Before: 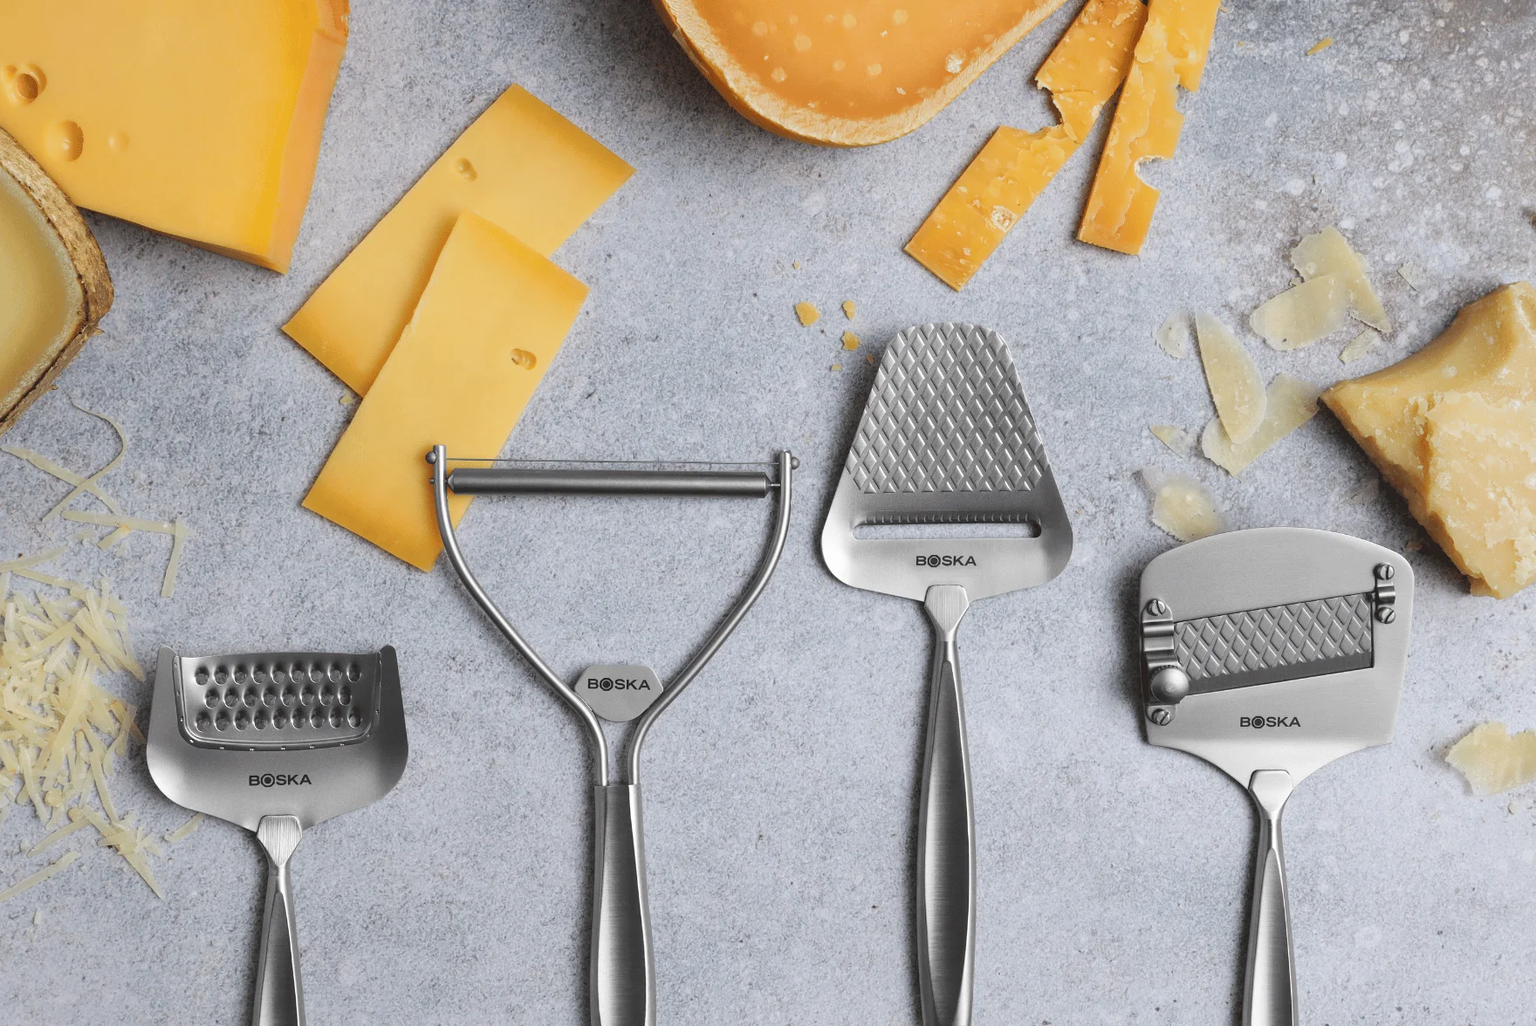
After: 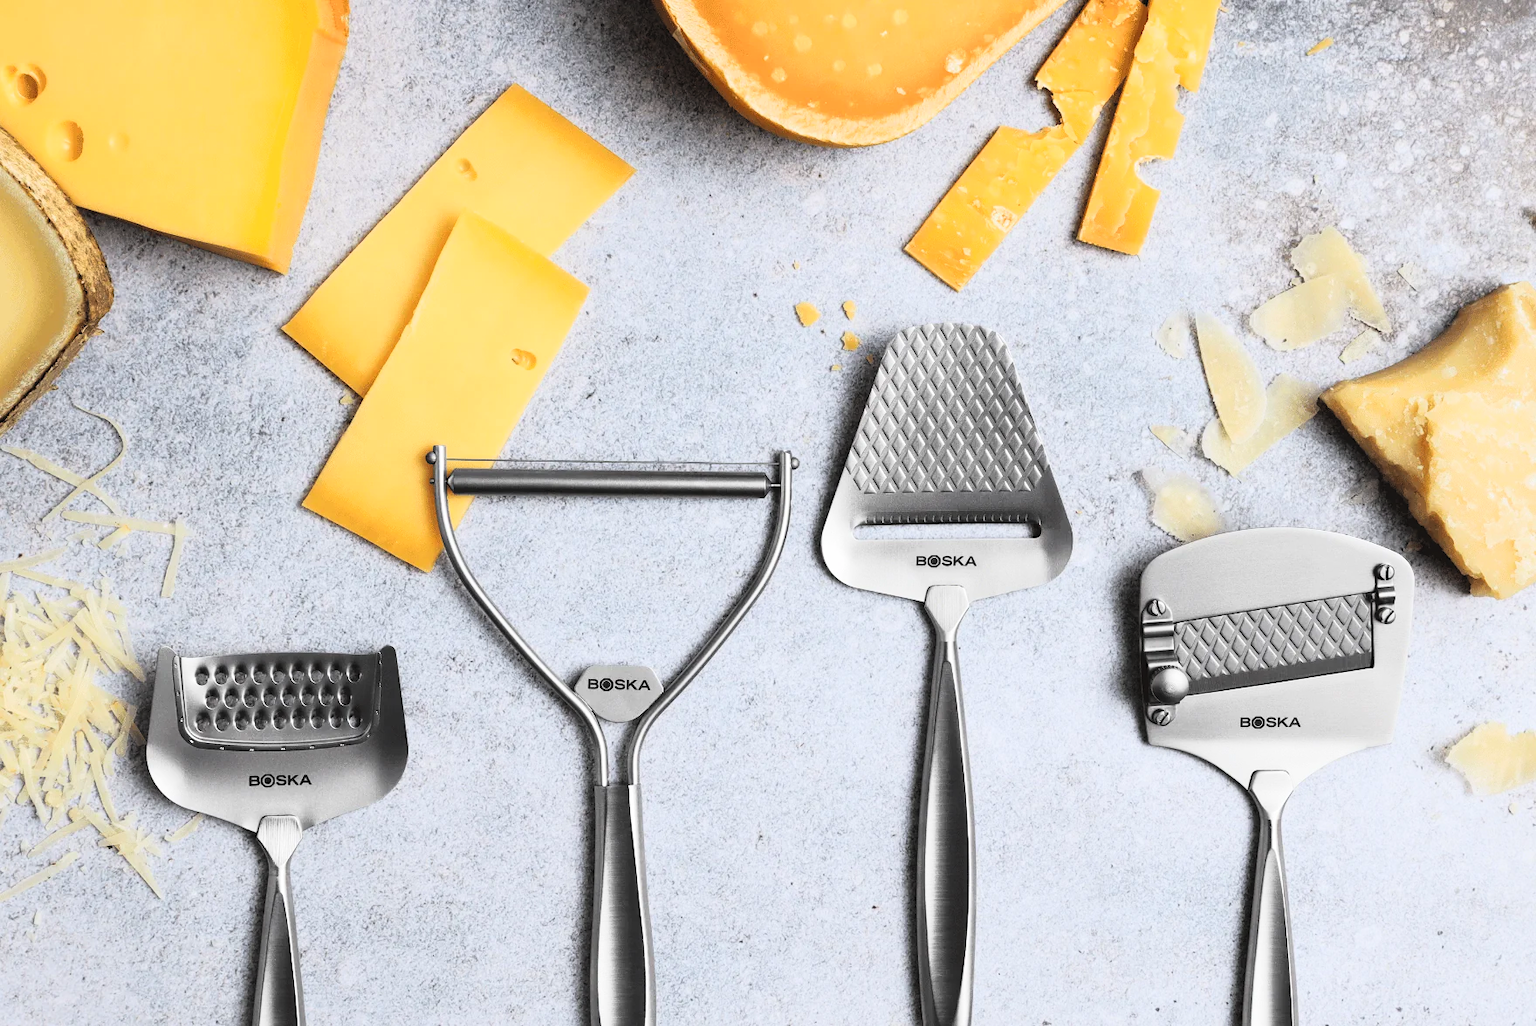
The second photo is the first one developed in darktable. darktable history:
tone equalizer: on, module defaults
tone curve: curves: ch0 [(0.016, 0.011) (0.084, 0.026) (0.469, 0.508) (0.721, 0.862) (1, 1)], color space Lab, linked channels, preserve colors none
